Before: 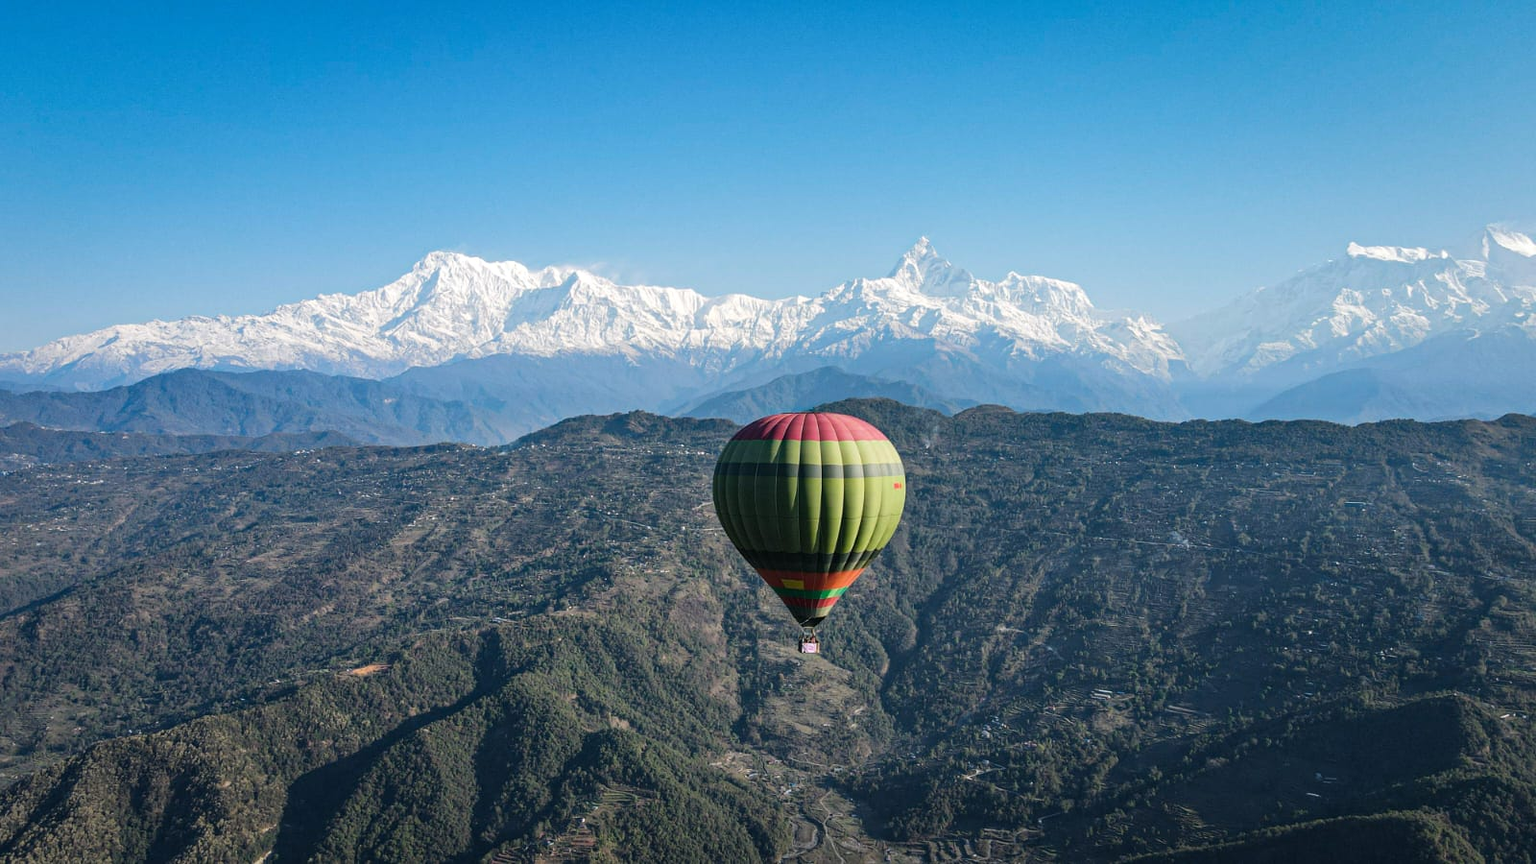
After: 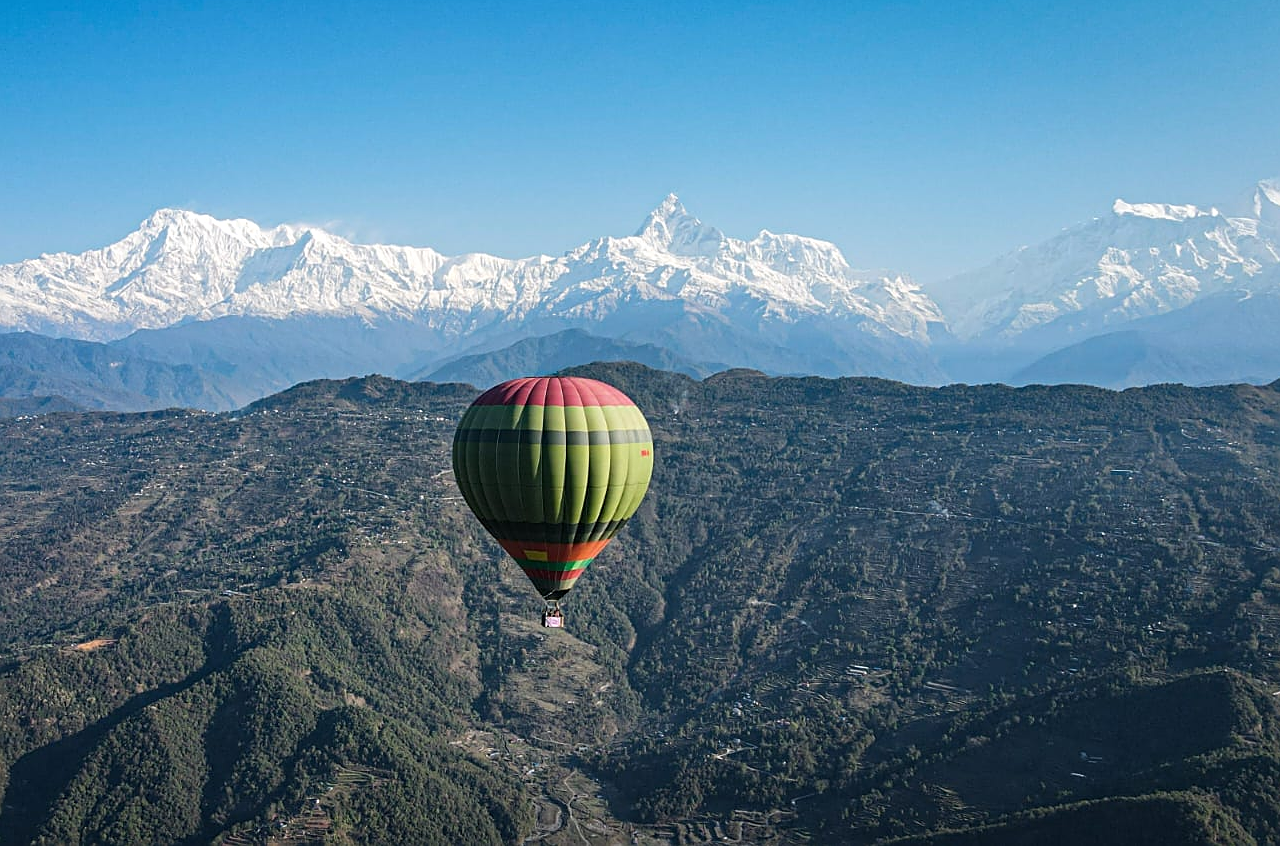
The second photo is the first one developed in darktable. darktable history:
sharpen: amount 0.494
crop and rotate: left 18.132%, top 5.98%, right 1.817%
